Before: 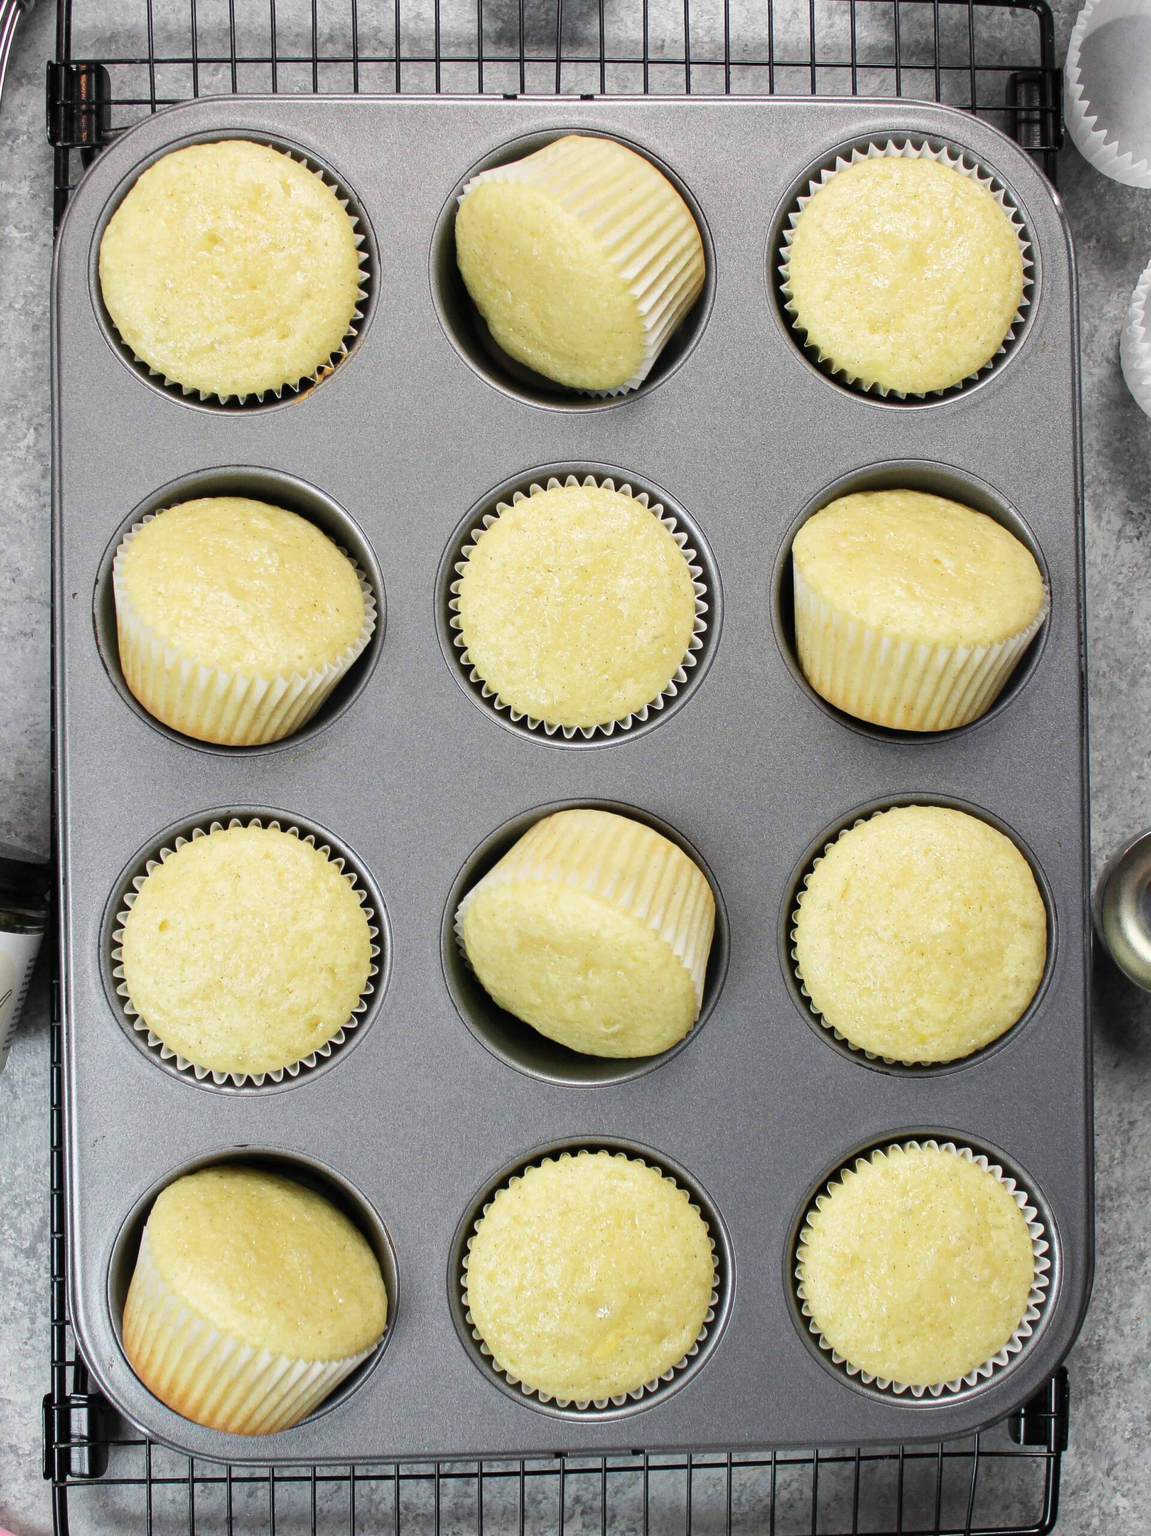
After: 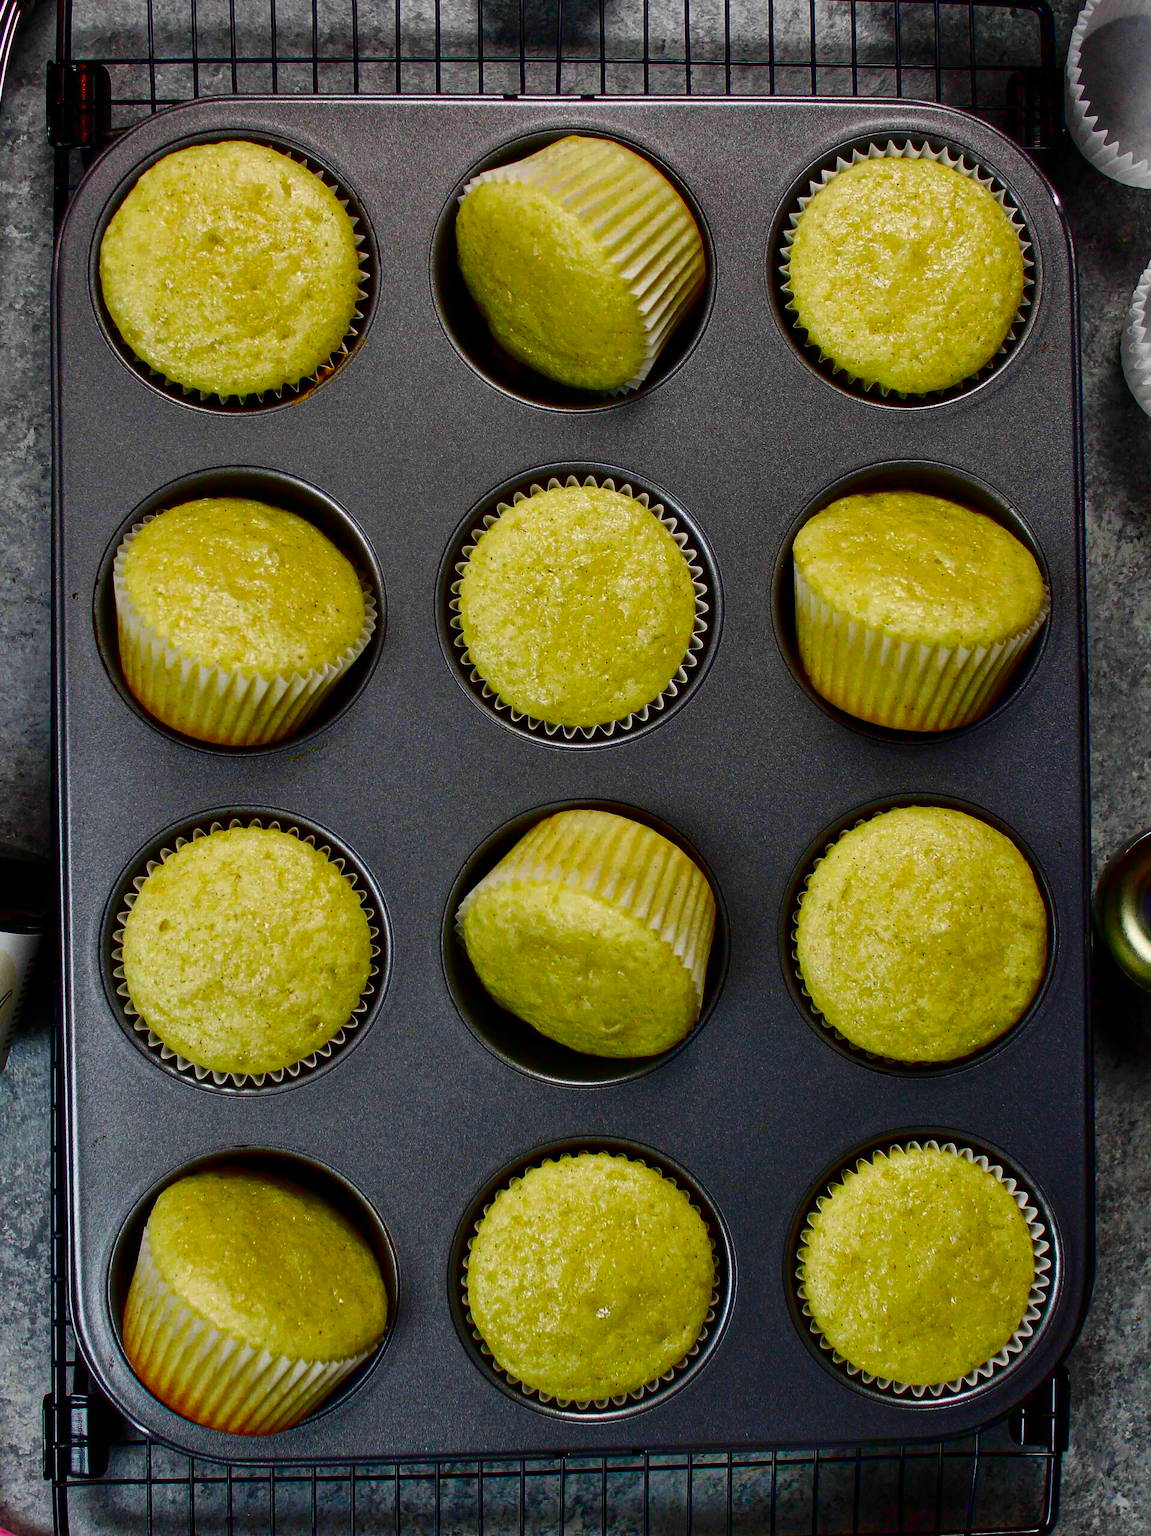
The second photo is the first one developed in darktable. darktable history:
contrast brightness saturation: brightness -0.988, saturation 0.991
shadows and highlights: shadows 48.46, highlights -40.71, soften with gaussian
